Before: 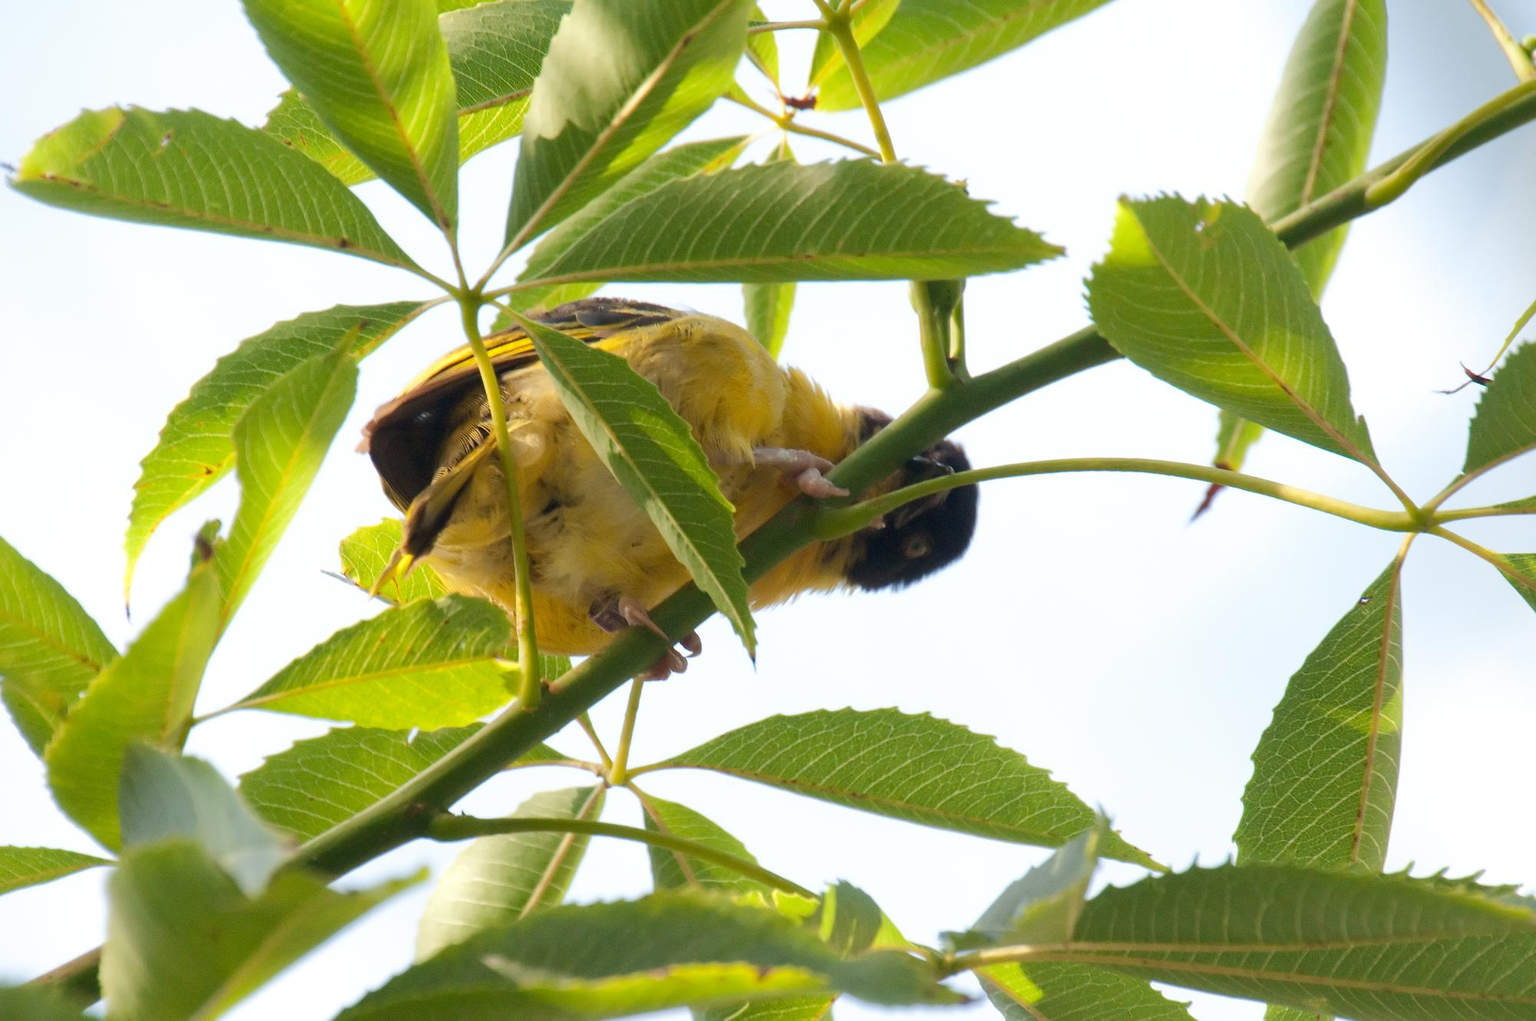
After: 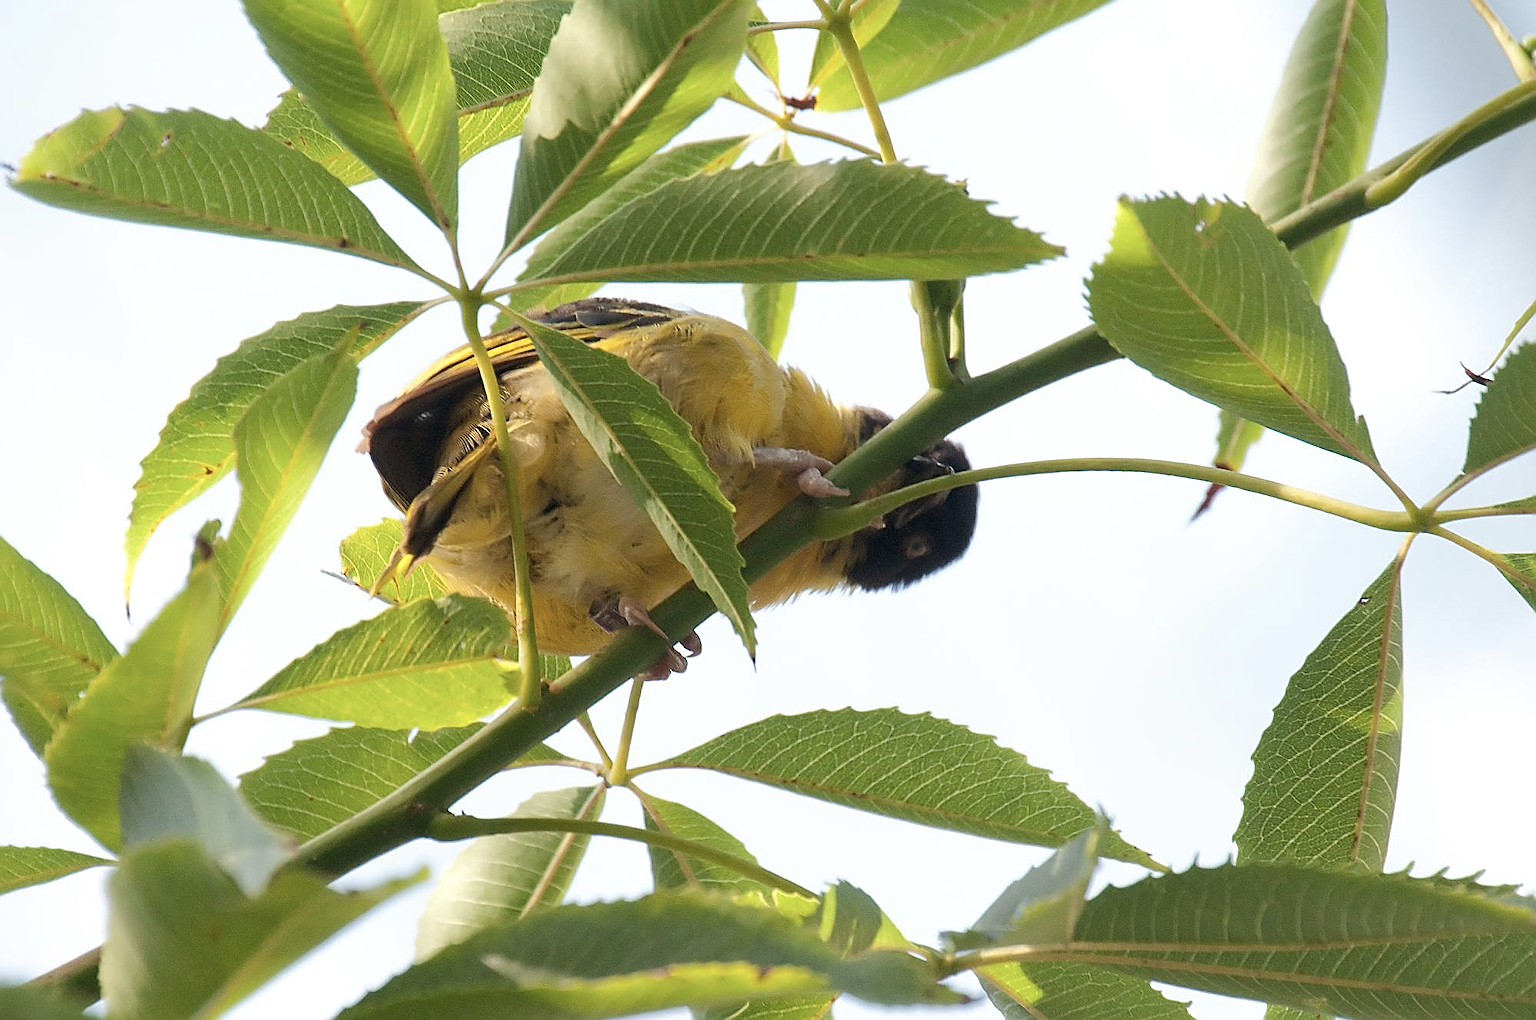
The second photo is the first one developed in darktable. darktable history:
sharpen: radius 1.685, amount 1.294
color correction: saturation 0.8
